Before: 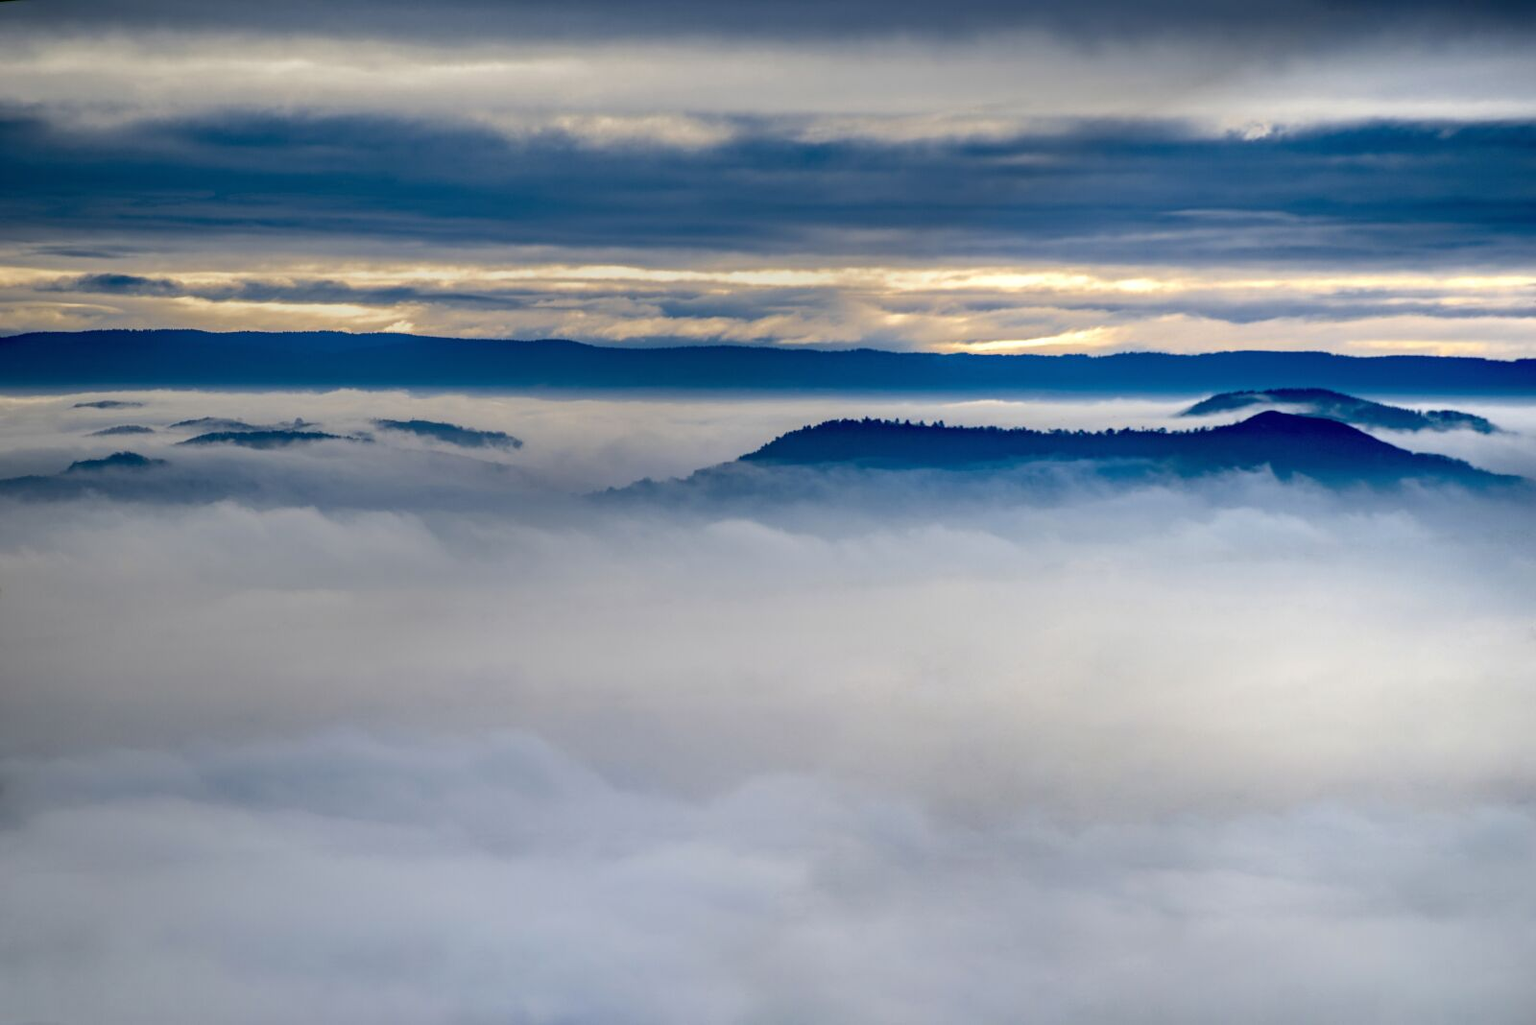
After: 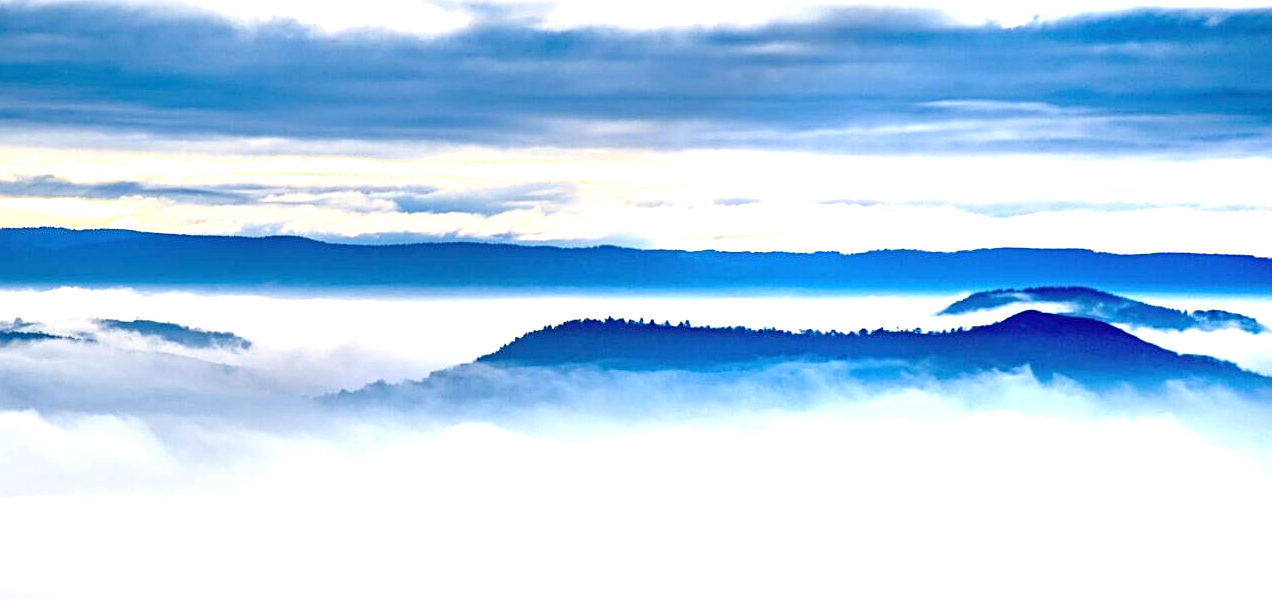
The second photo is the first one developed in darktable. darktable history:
exposure: black level correction 0, exposure 1.747 EV, compensate highlight preservation false
crop: left 18.339%, top 11.124%, right 2.12%, bottom 32.767%
sharpen: on, module defaults
